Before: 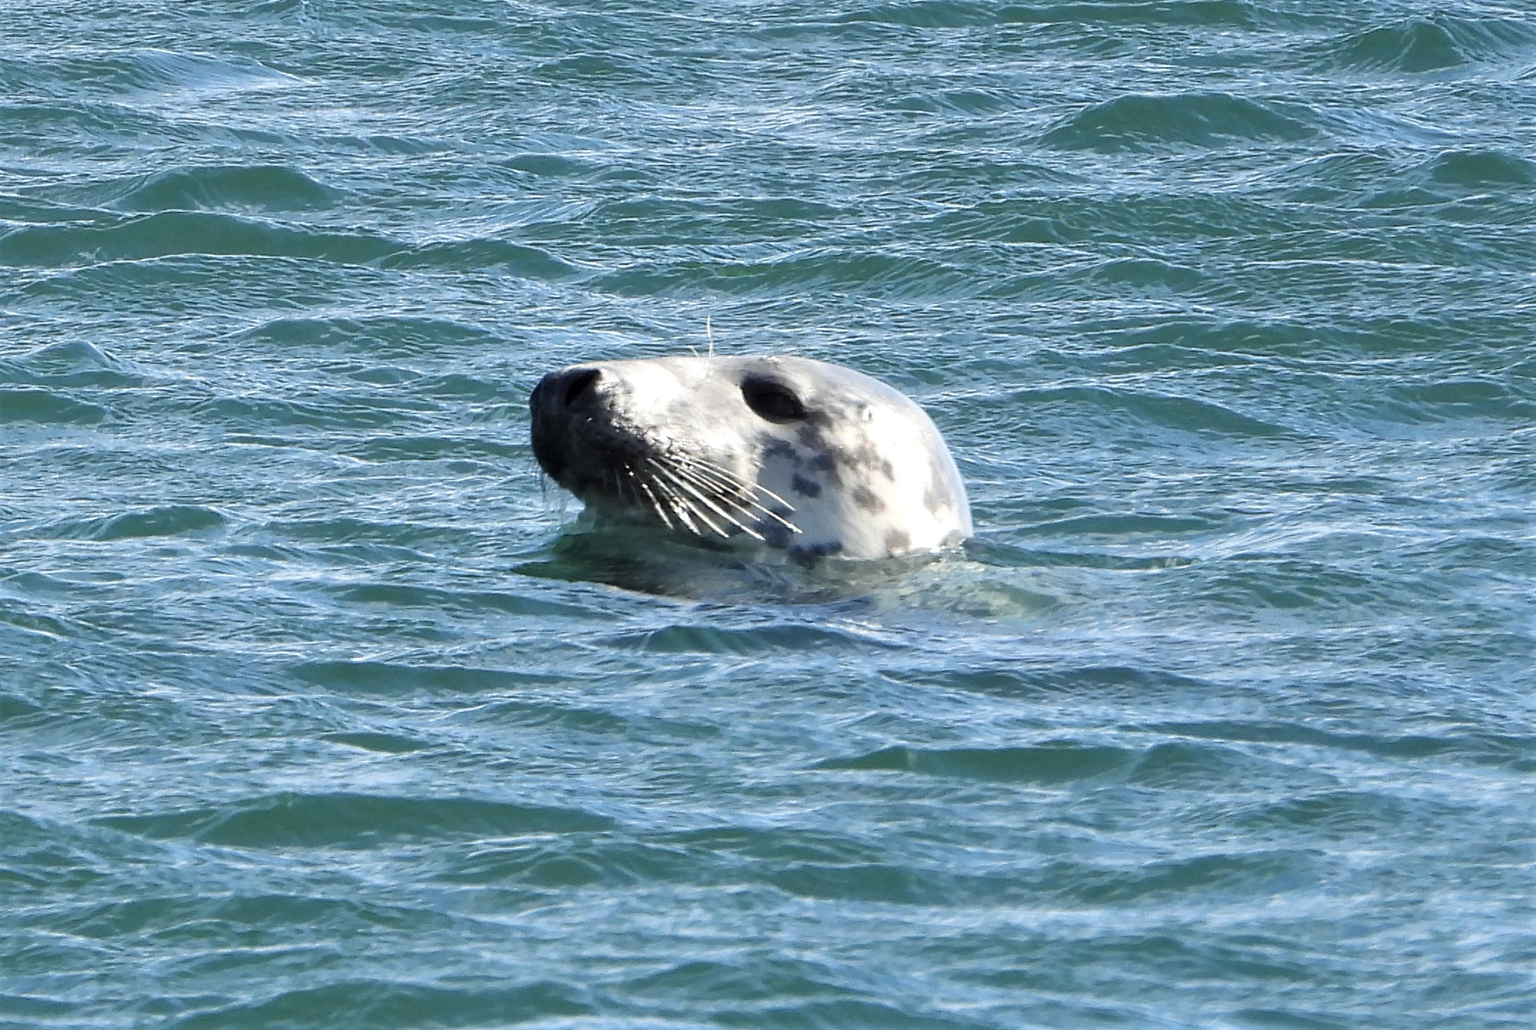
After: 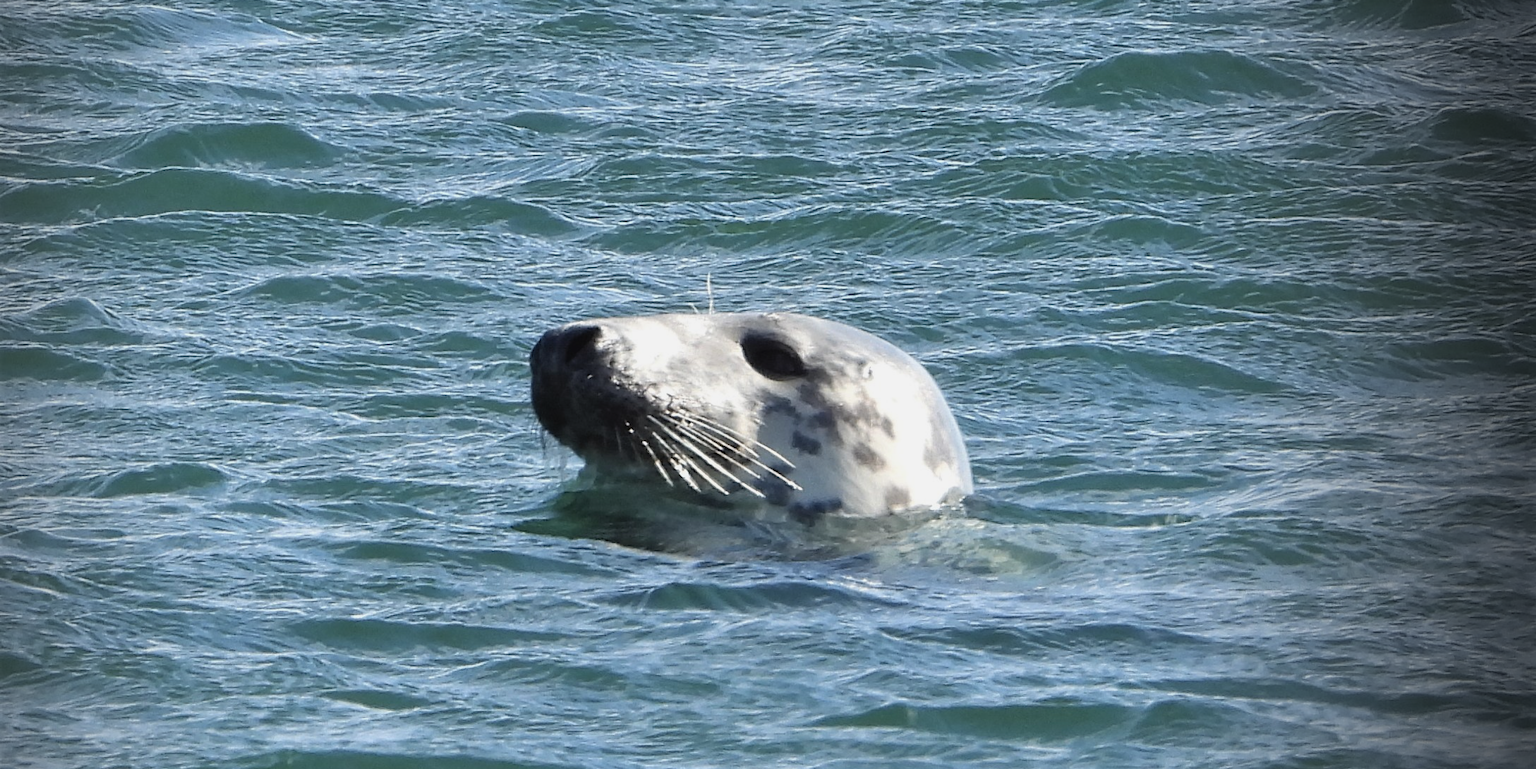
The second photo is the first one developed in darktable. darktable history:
crop: top 4.227%, bottom 21.057%
color correction: highlights b* -0.004, saturation 0.989
contrast brightness saturation: contrast -0.086, brightness -0.037, saturation -0.11
vignetting: fall-off start 96.12%, fall-off radius 100.58%, brightness -0.856, center (-0.121, -0.005), width/height ratio 0.609, dithering 16-bit output
